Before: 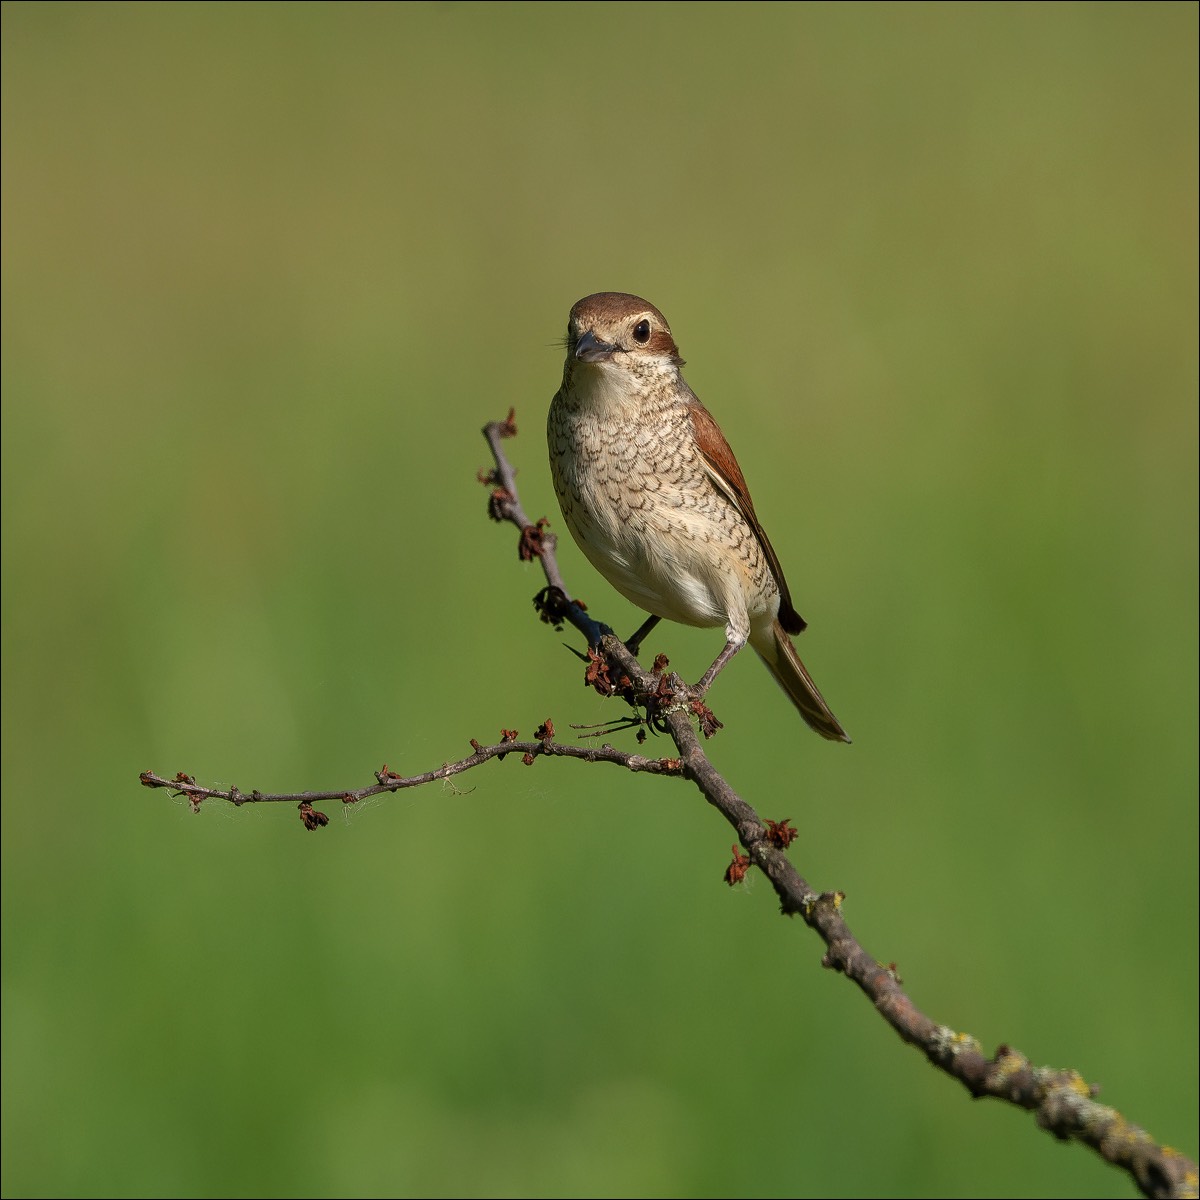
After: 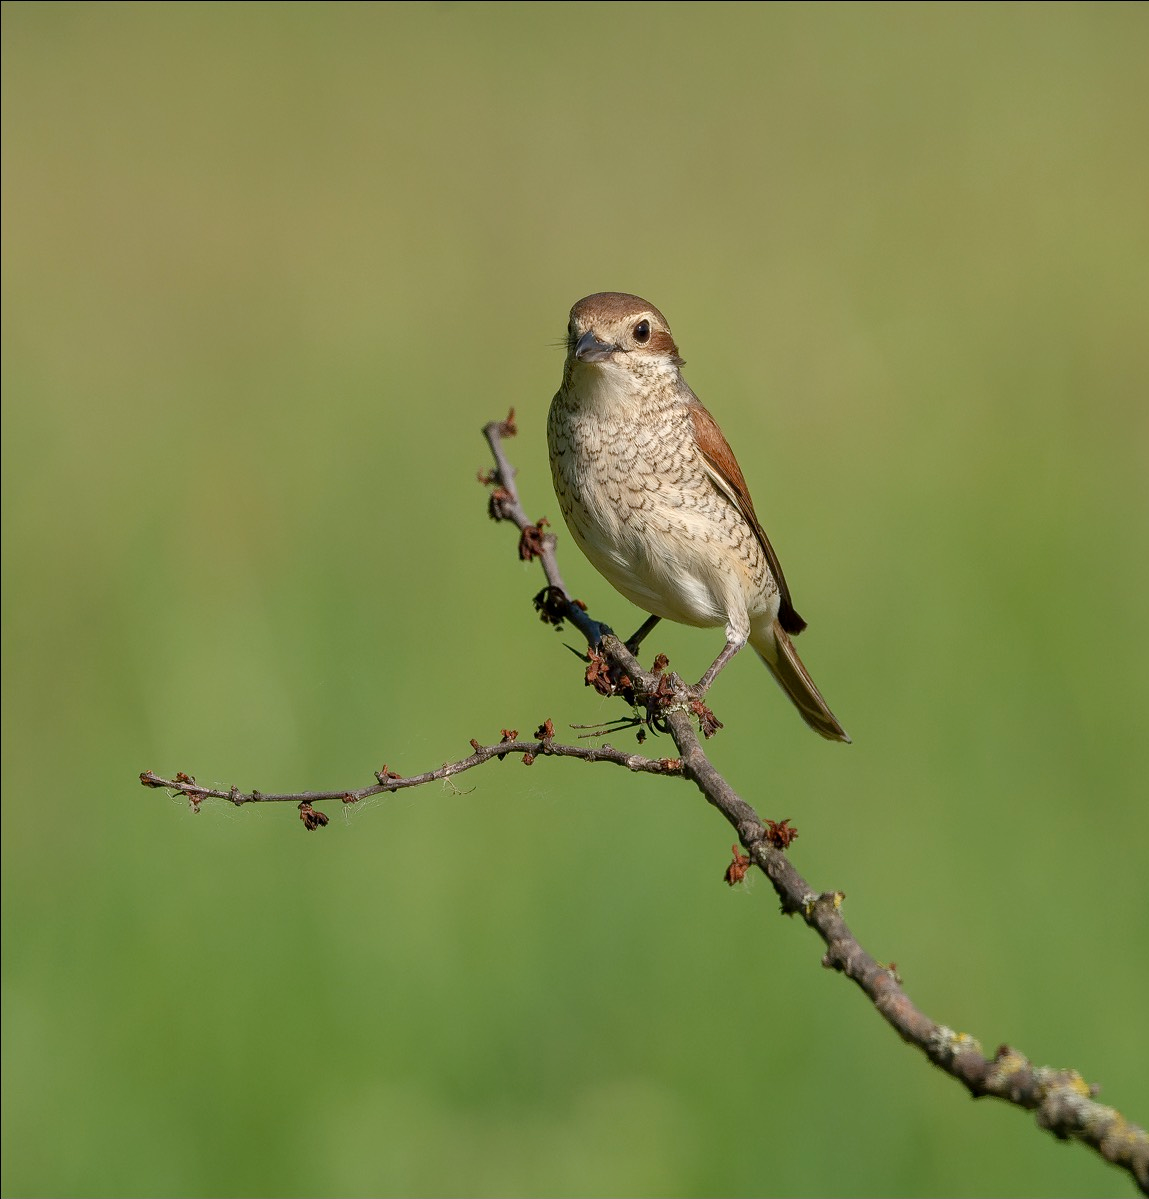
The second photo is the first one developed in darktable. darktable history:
crop: right 4.222%, bottom 0.046%
